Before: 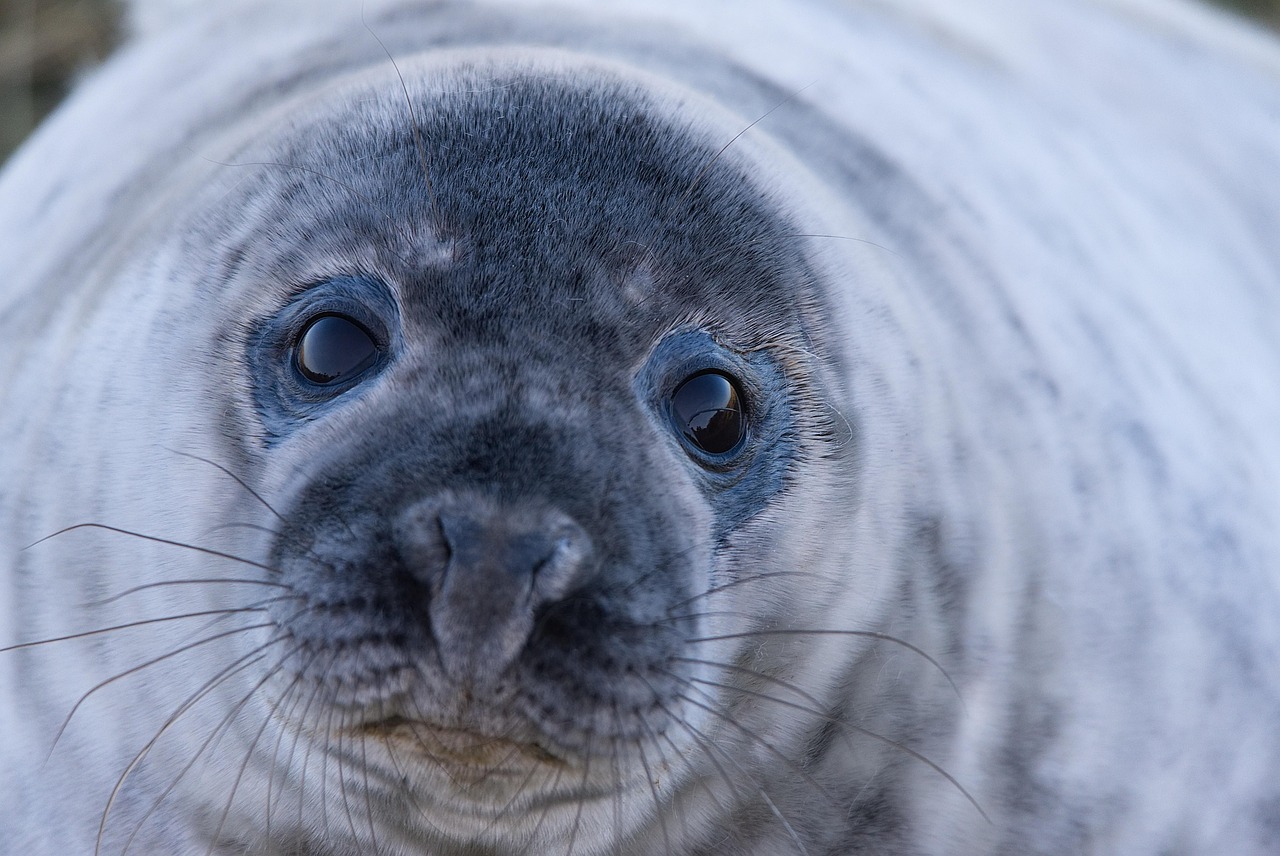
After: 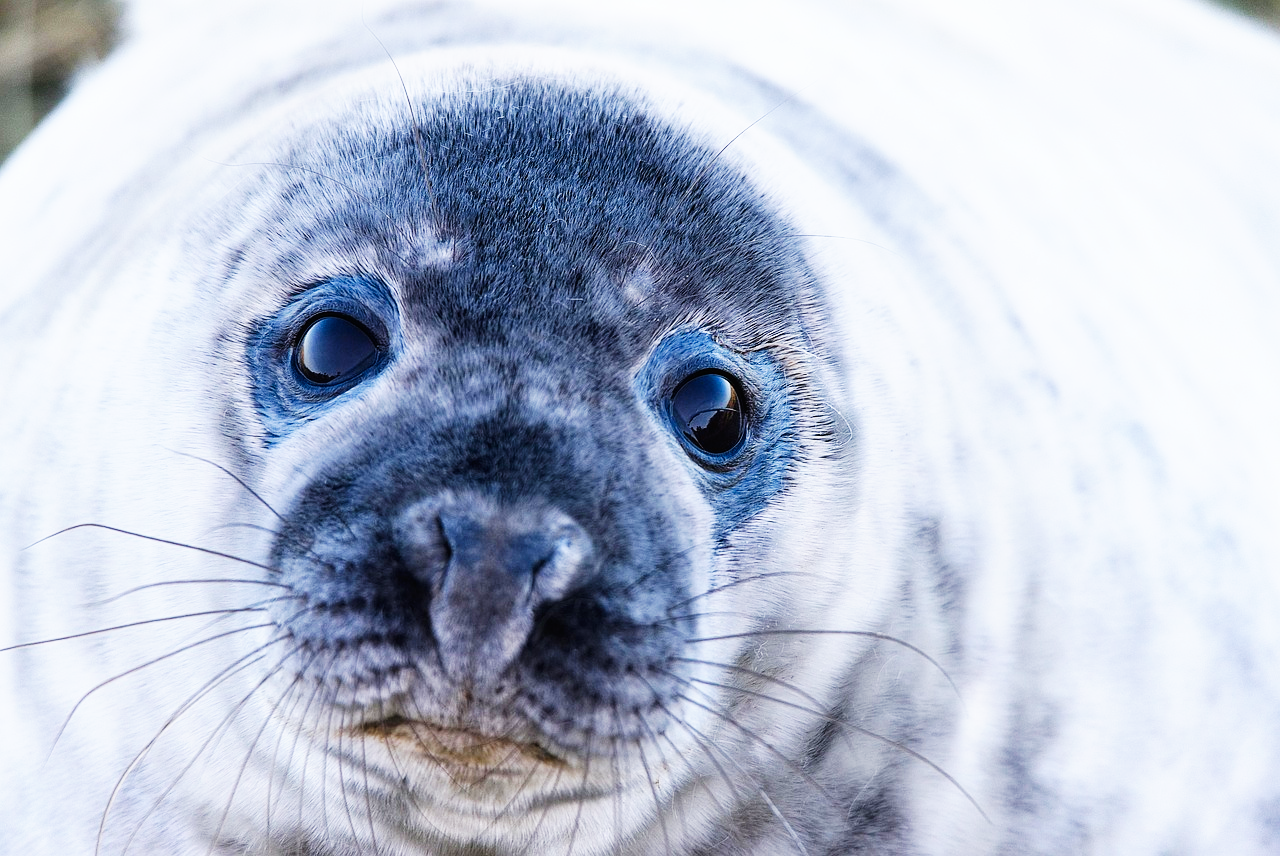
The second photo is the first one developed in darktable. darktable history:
base curve: curves: ch0 [(0, 0) (0.007, 0.004) (0.027, 0.03) (0.046, 0.07) (0.207, 0.54) (0.442, 0.872) (0.673, 0.972) (1, 1)], preserve colors none
tone equalizer: on, module defaults
